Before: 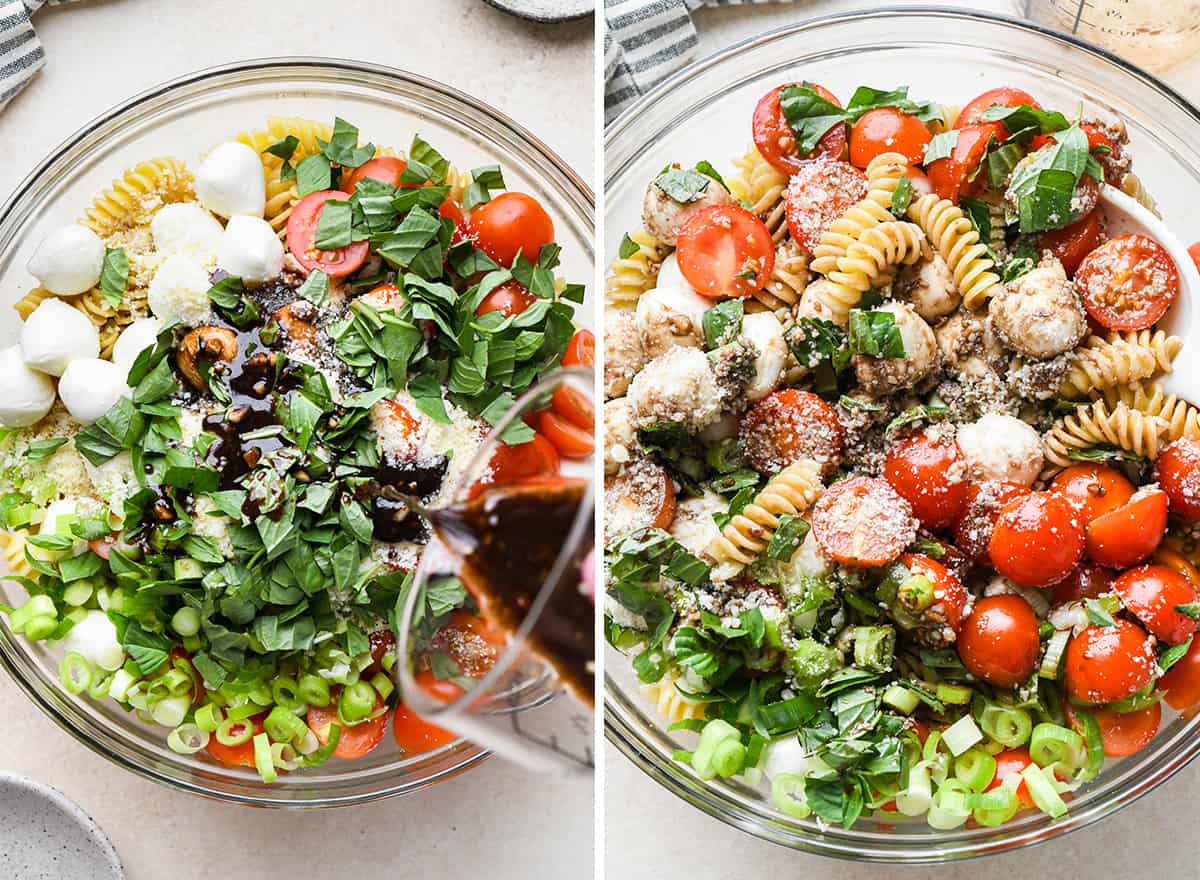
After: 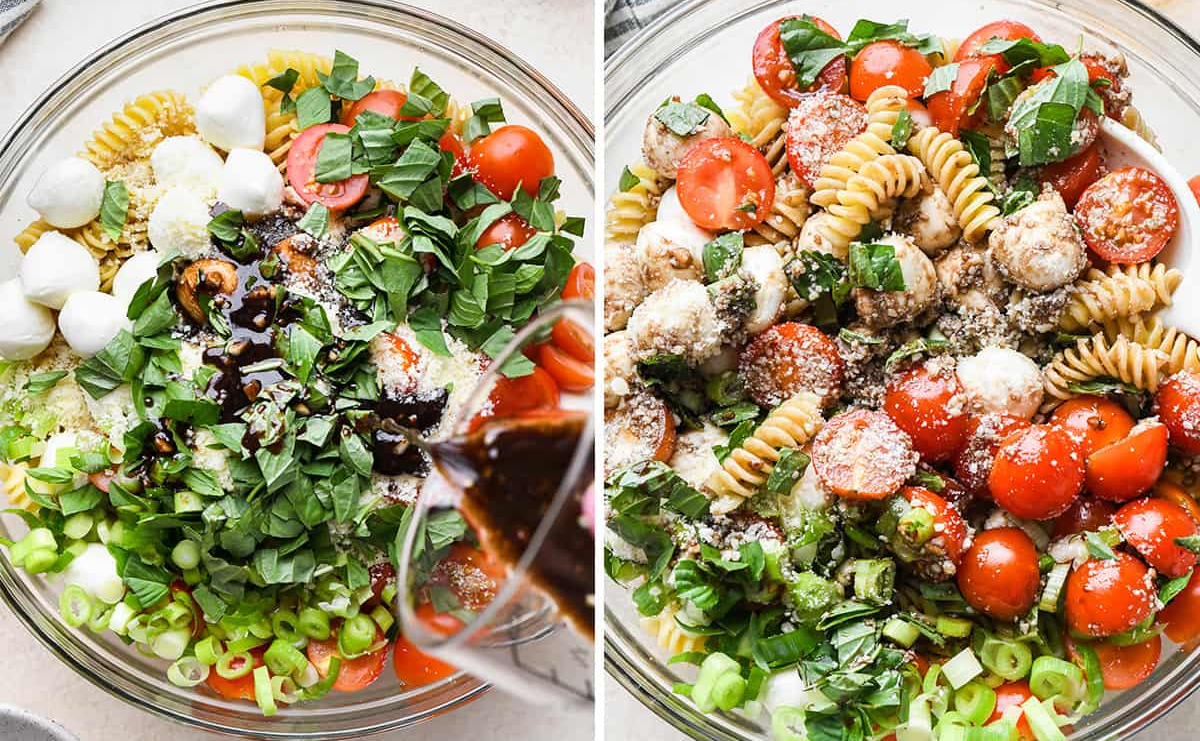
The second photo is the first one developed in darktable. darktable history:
crop: top 7.62%, bottom 8.064%
